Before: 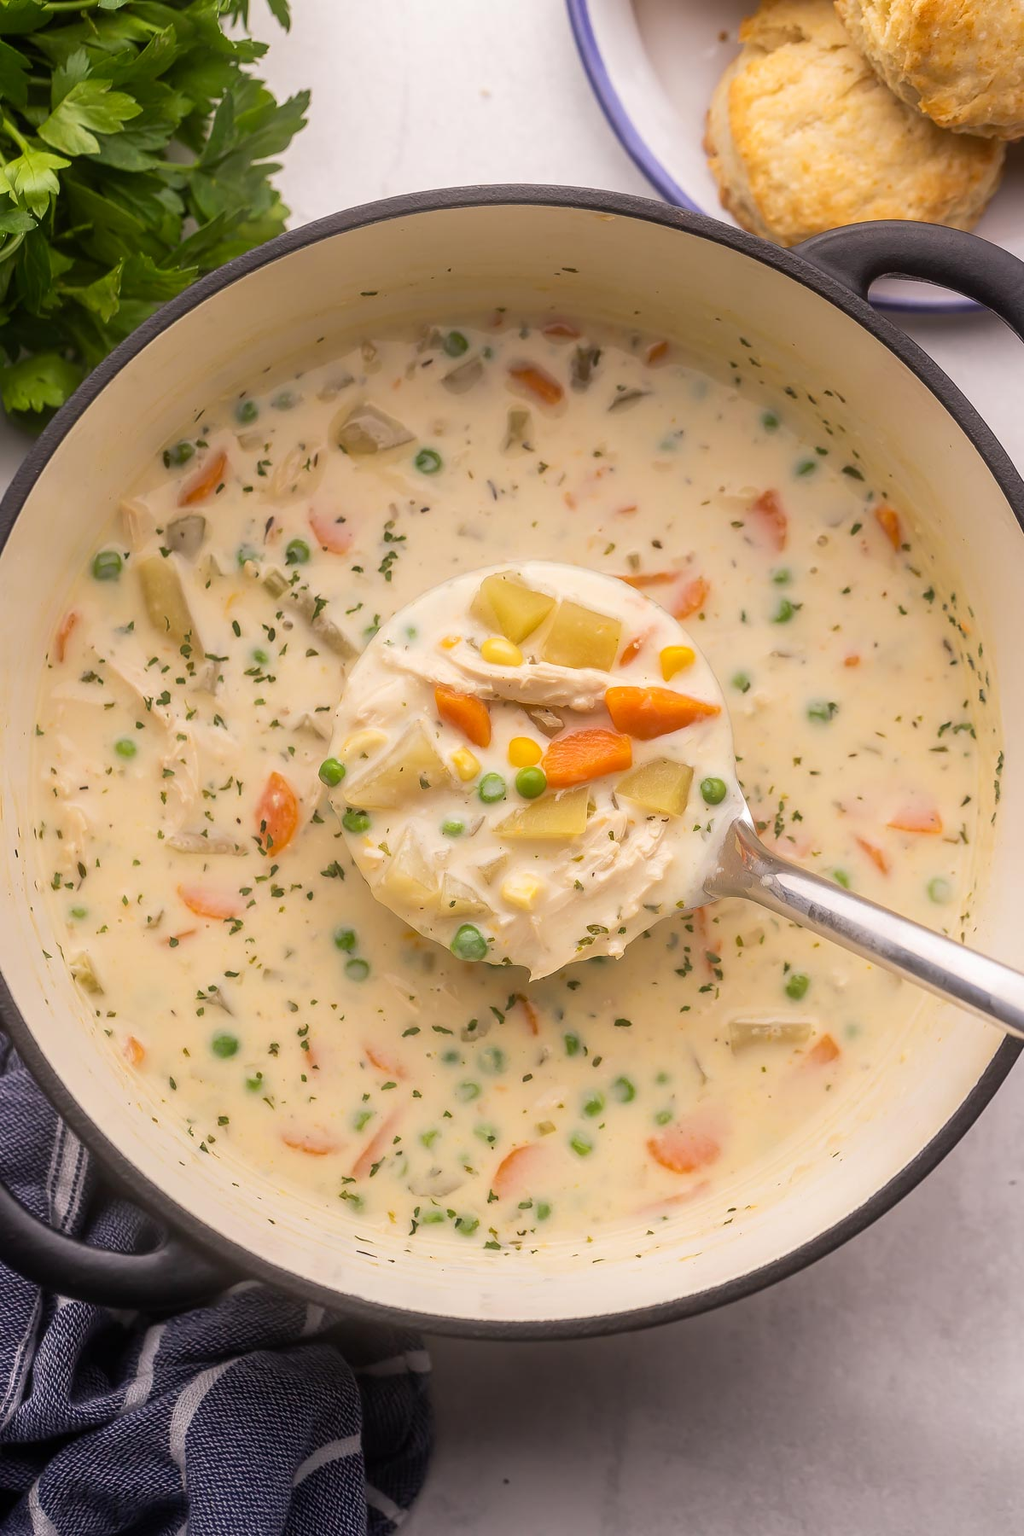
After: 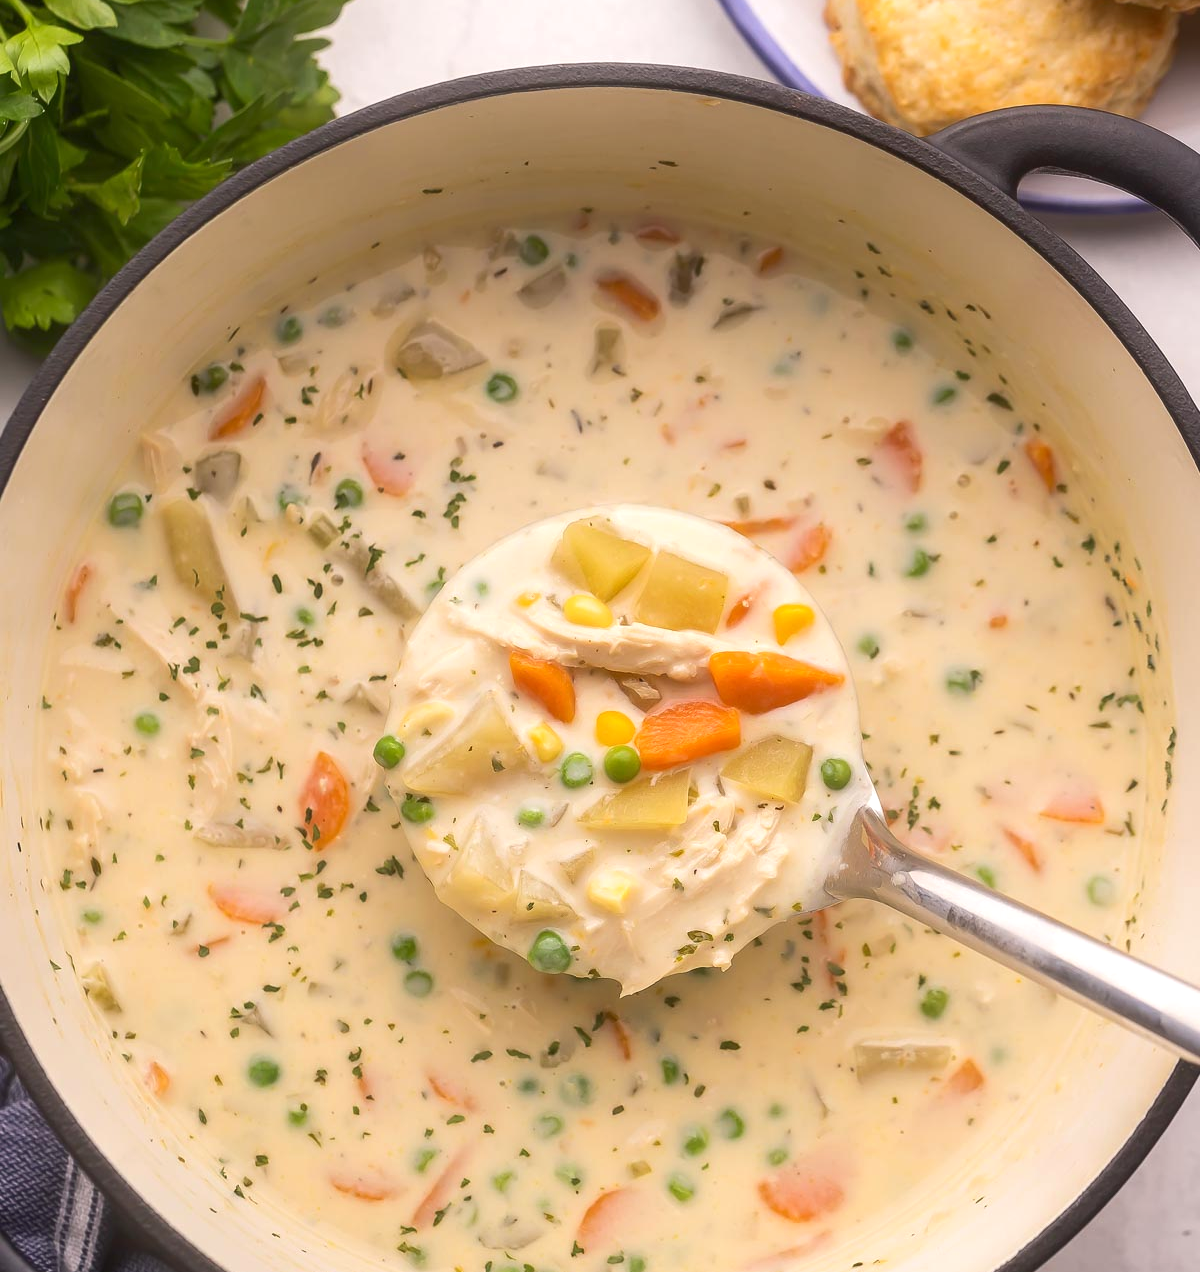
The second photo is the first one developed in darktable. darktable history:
exposure: exposure 0.464 EV, compensate highlight preservation false
tone equalizer: -8 EV 0.243 EV, -7 EV 0.385 EV, -6 EV 0.41 EV, -5 EV 0.254 EV, -3 EV -0.28 EV, -2 EV -0.416 EV, -1 EV -0.407 EV, +0 EV -0.247 EV
crop and rotate: top 8.552%, bottom 20.76%
